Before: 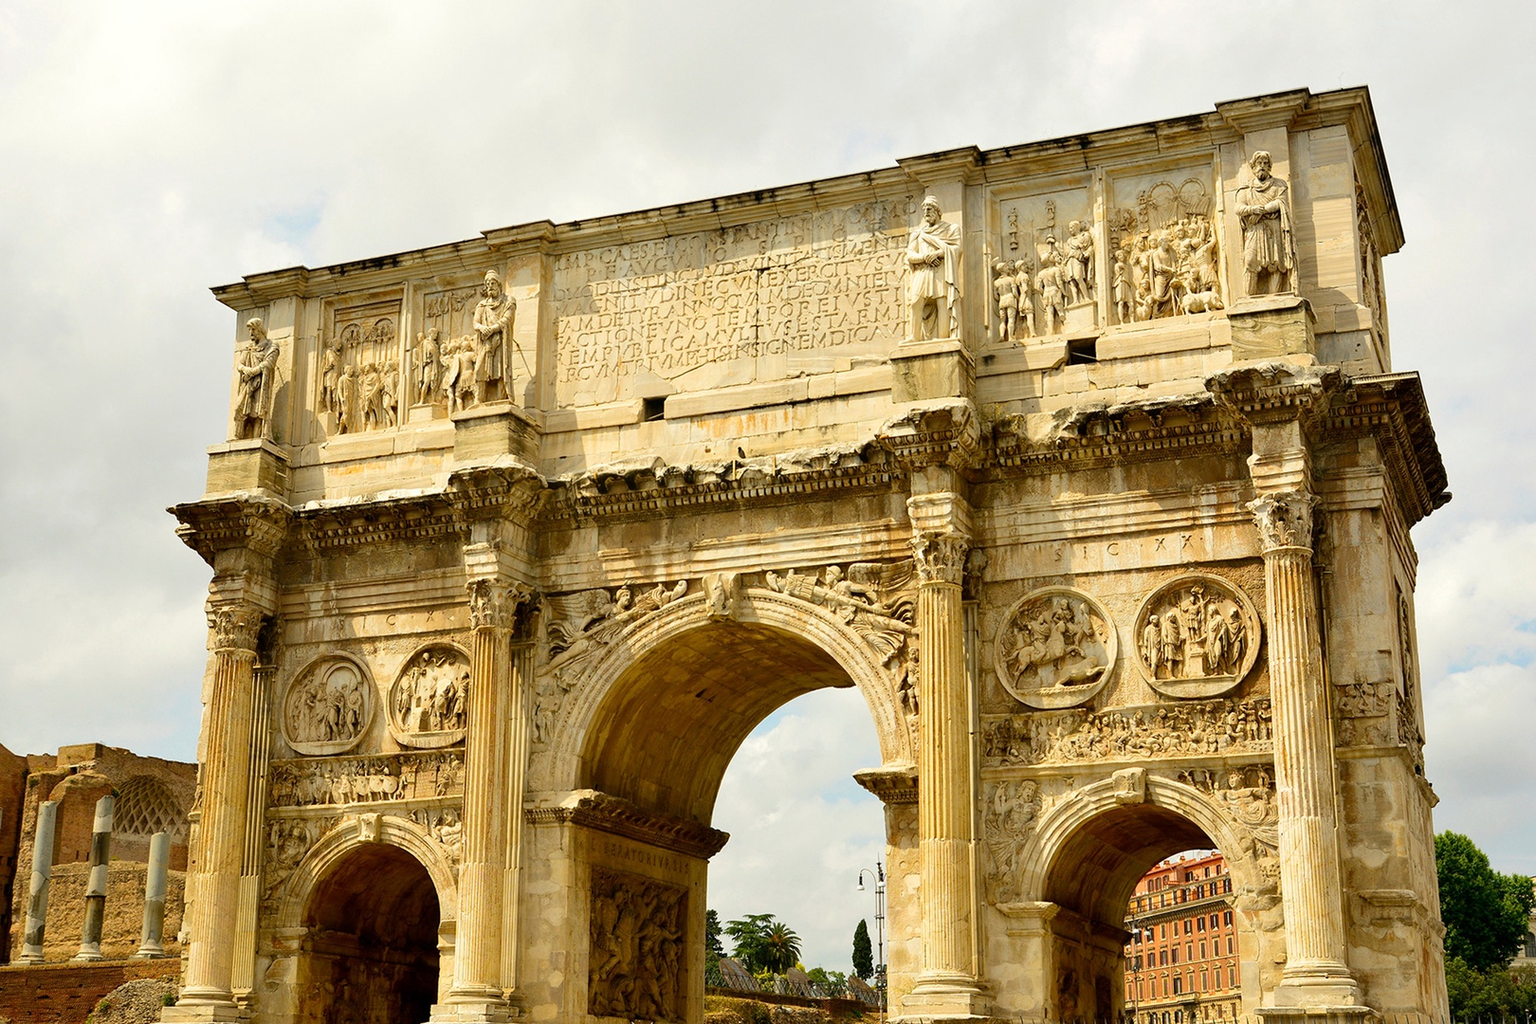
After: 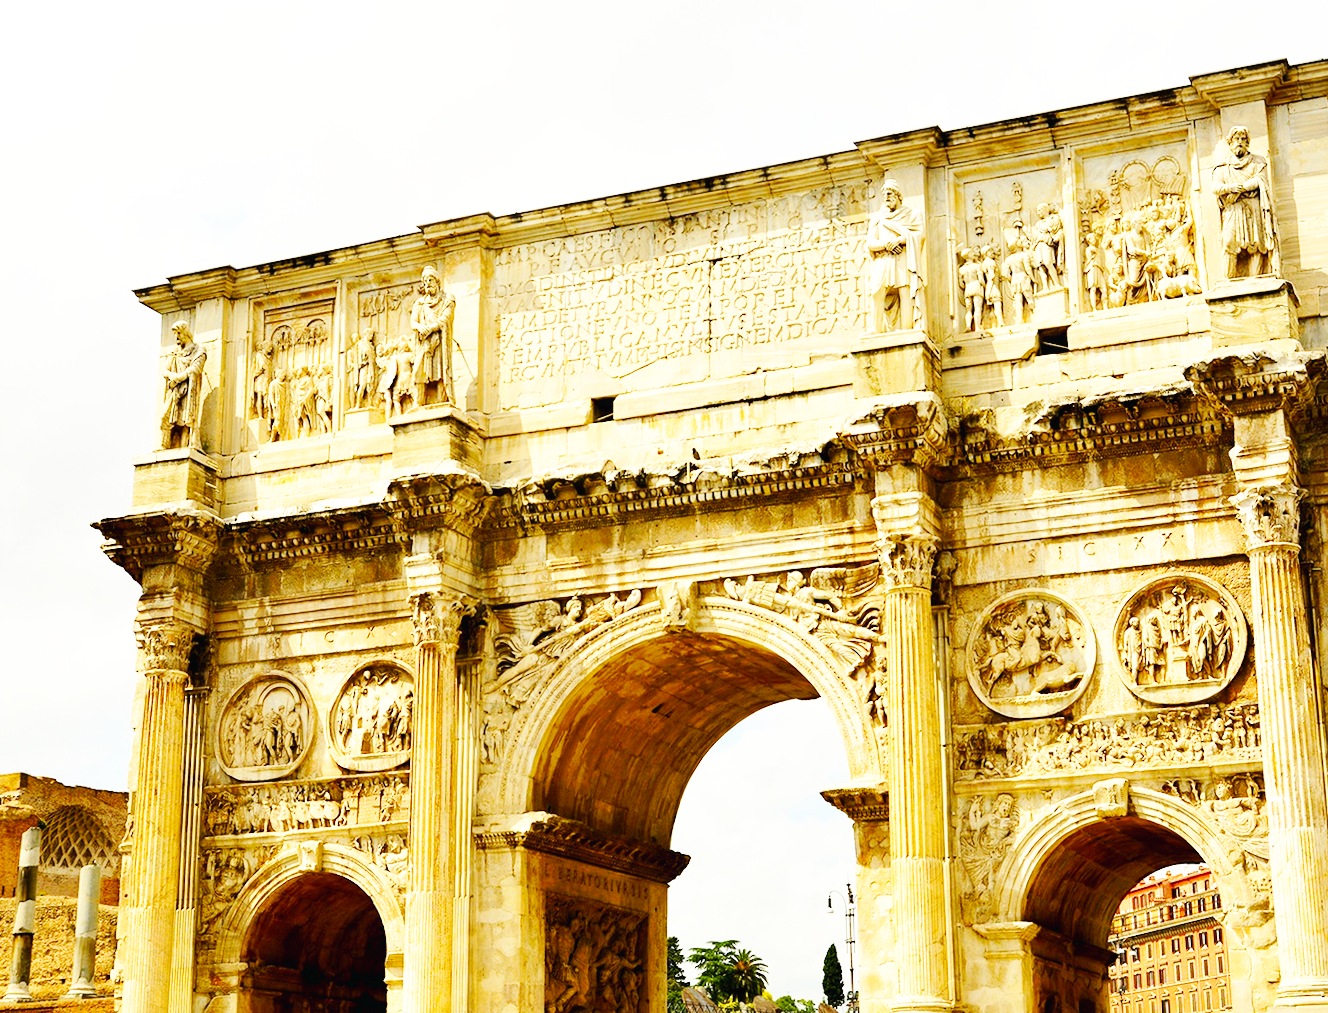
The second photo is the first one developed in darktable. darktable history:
crop and rotate: angle 1.01°, left 4.113%, top 0.987%, right 11.732%, bottom 2.706%
haze removal: compatibility mode true, adaptive false
tone curve: curves: ch0 [(0, 0) (0.003, 0.003) (0.011, 0.01) (0.025, 0.023) (0.044, 0.042) (0.069, 0.065) (0.1, 0.094) (0.136, 0.128) (0.177, 0.167) (0.224, 0.211) (0.277, 0.261) (0.335, 0.315) (0.399, 0.375) (0.468, 0.441) (0.543, 0.543) (0.623, 0.623) (0.709, 0.709) (0.801, 0.801) (0.898, 0.898) (1, 1)], preserve colors none
base curve: curves: ch0 [(0, 0.003) (0.001, 0.002) (0.006, 0.004) (0.02, 0.022) (0.048, 0.086) (0.094, 0.234) (0.162, 0.431) (0.258, 0.629) (0.385, 0.8) (0.548, 0.918) (0.751, 0.988) (1, 1)], preserve colors none
